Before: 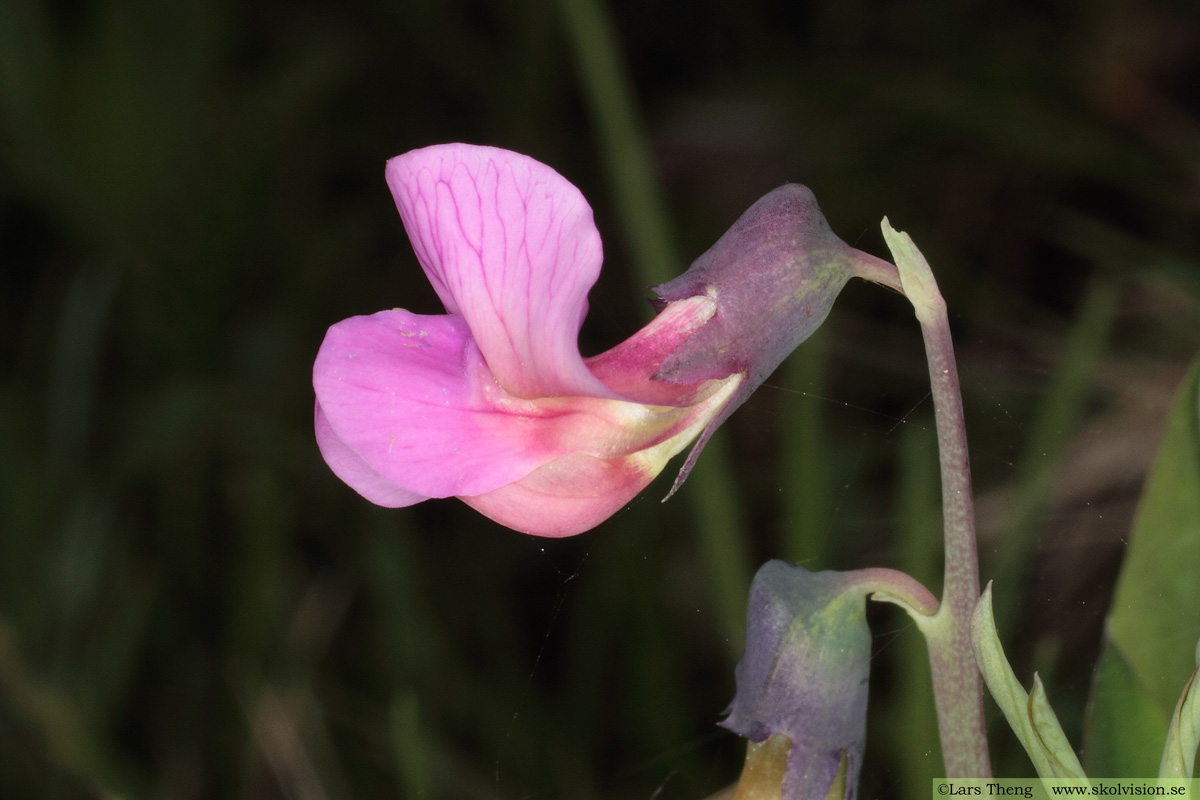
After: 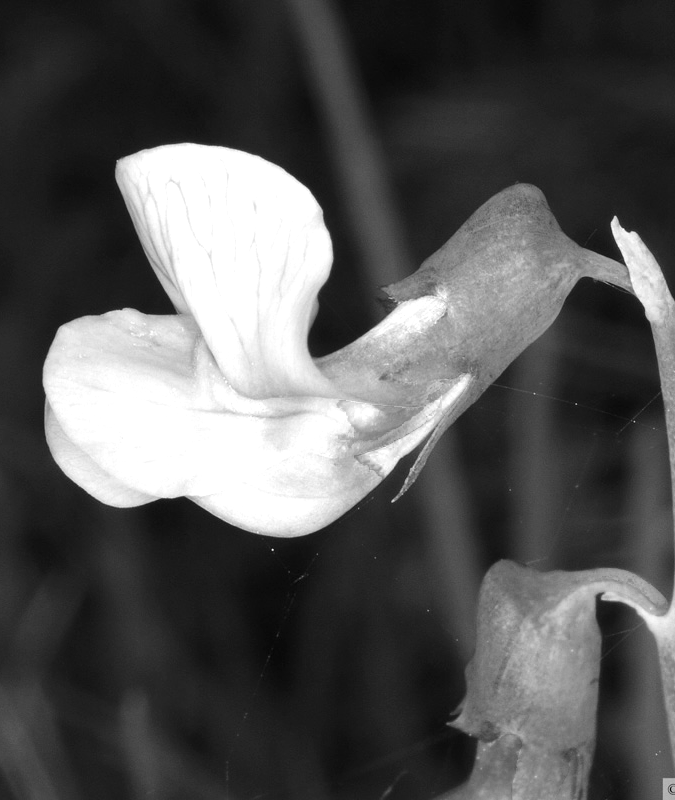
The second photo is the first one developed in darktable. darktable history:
crop and rotate: left 22.516%, right 21.234%
exposure: black level correction 0, exposure 0.7 EV, compensate exposure bias true, compensate highlight preservation false
color zones: curves: ch0 [(0.002, 0.589) (0.107, 0.484) (0.146, 0.249) (0.217, 0.352) (0.309, 0.525) (0.39, 0.404) (0.455, 0.169) (0.597, 0.055) (0.724, 0.212) (0.775, 0.691) (0.869, 0.571) (1, 0.587)]; ch1 [(0, 0) (0.143, 0) (0.286, 0) (0.429, 0) (0.571, 0) (0.714, 0) (0.857, 0)]
